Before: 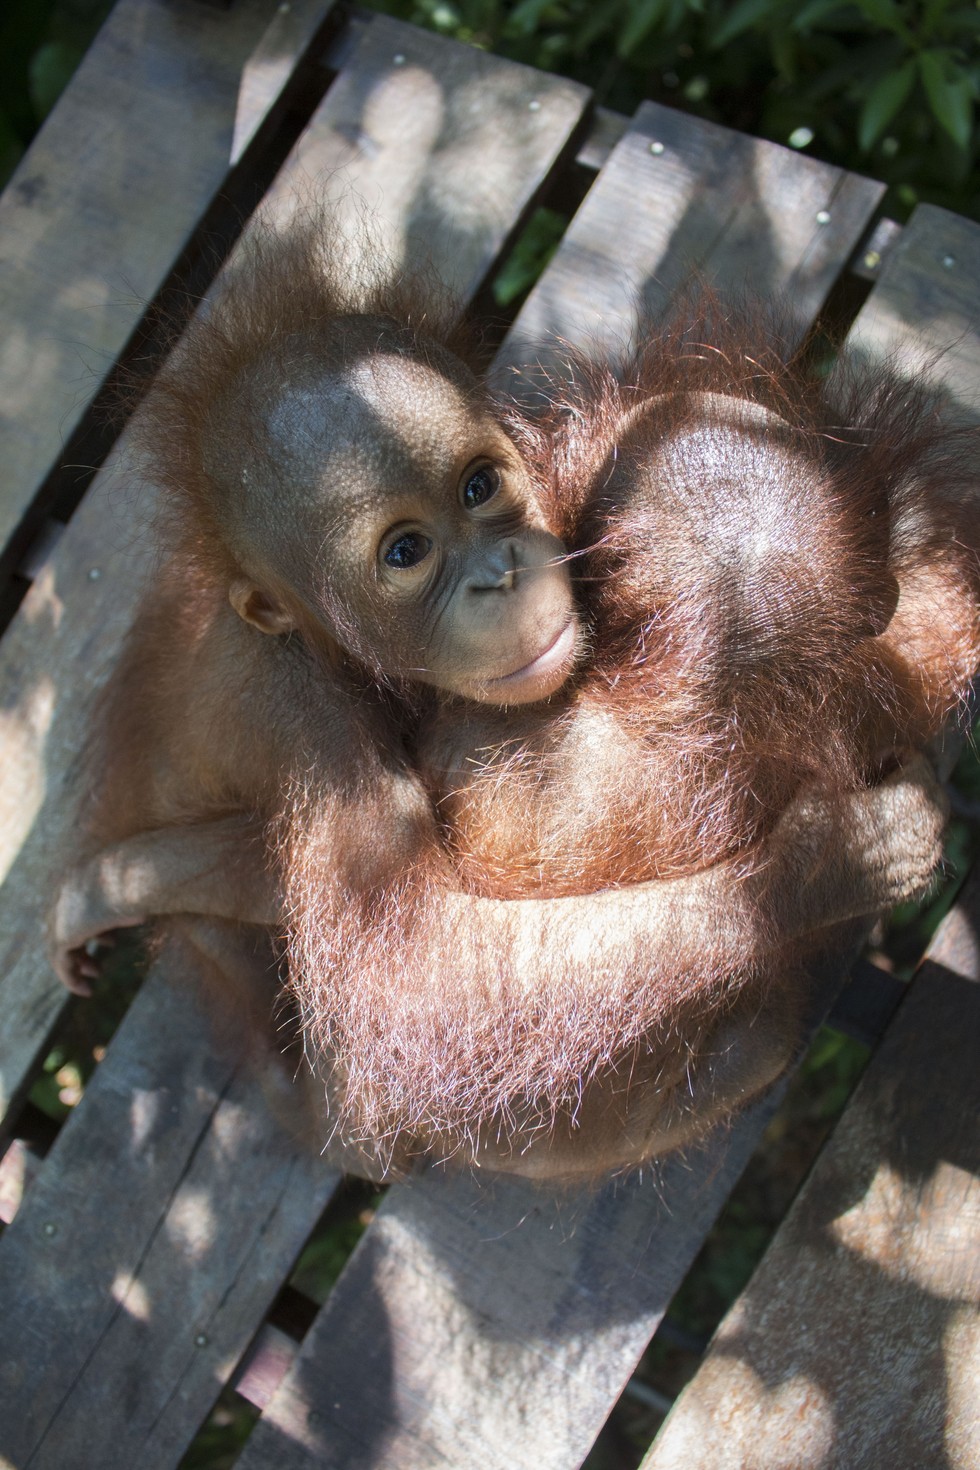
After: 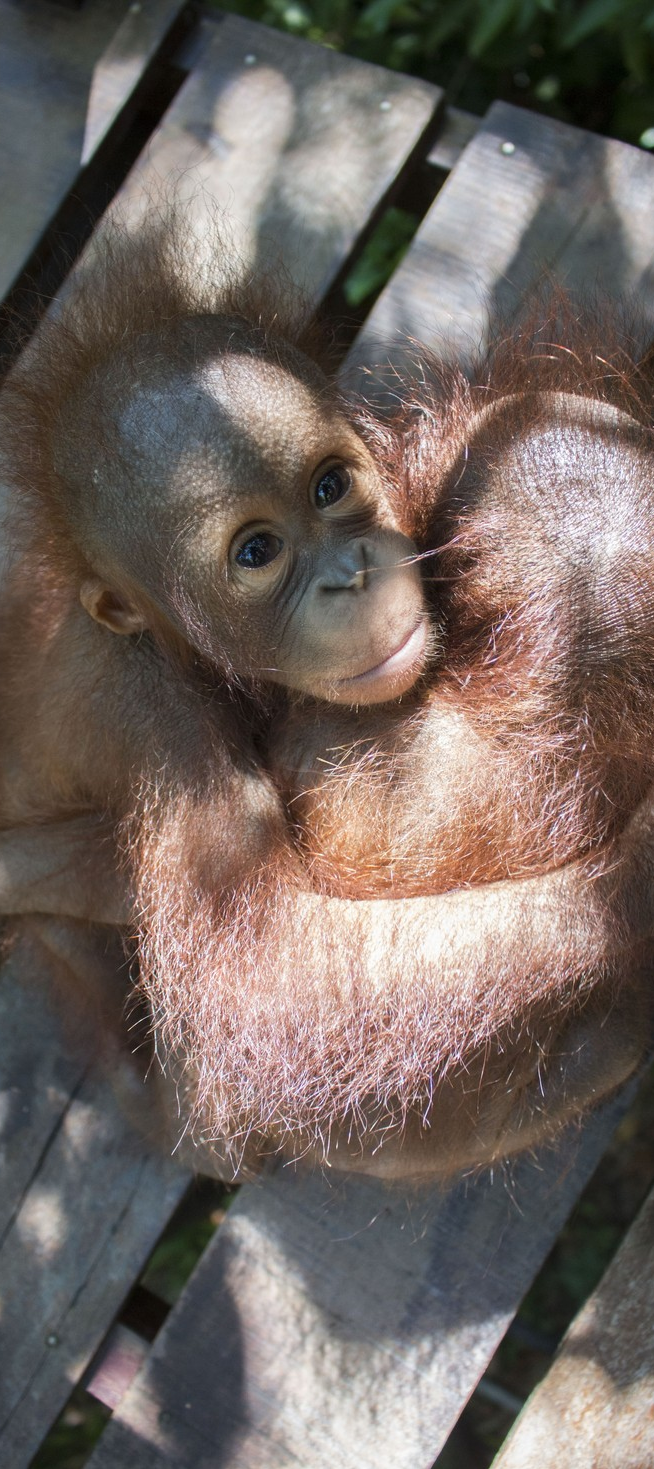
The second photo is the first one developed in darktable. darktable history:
crop and rotate: left 15.368%, right 17.843%
